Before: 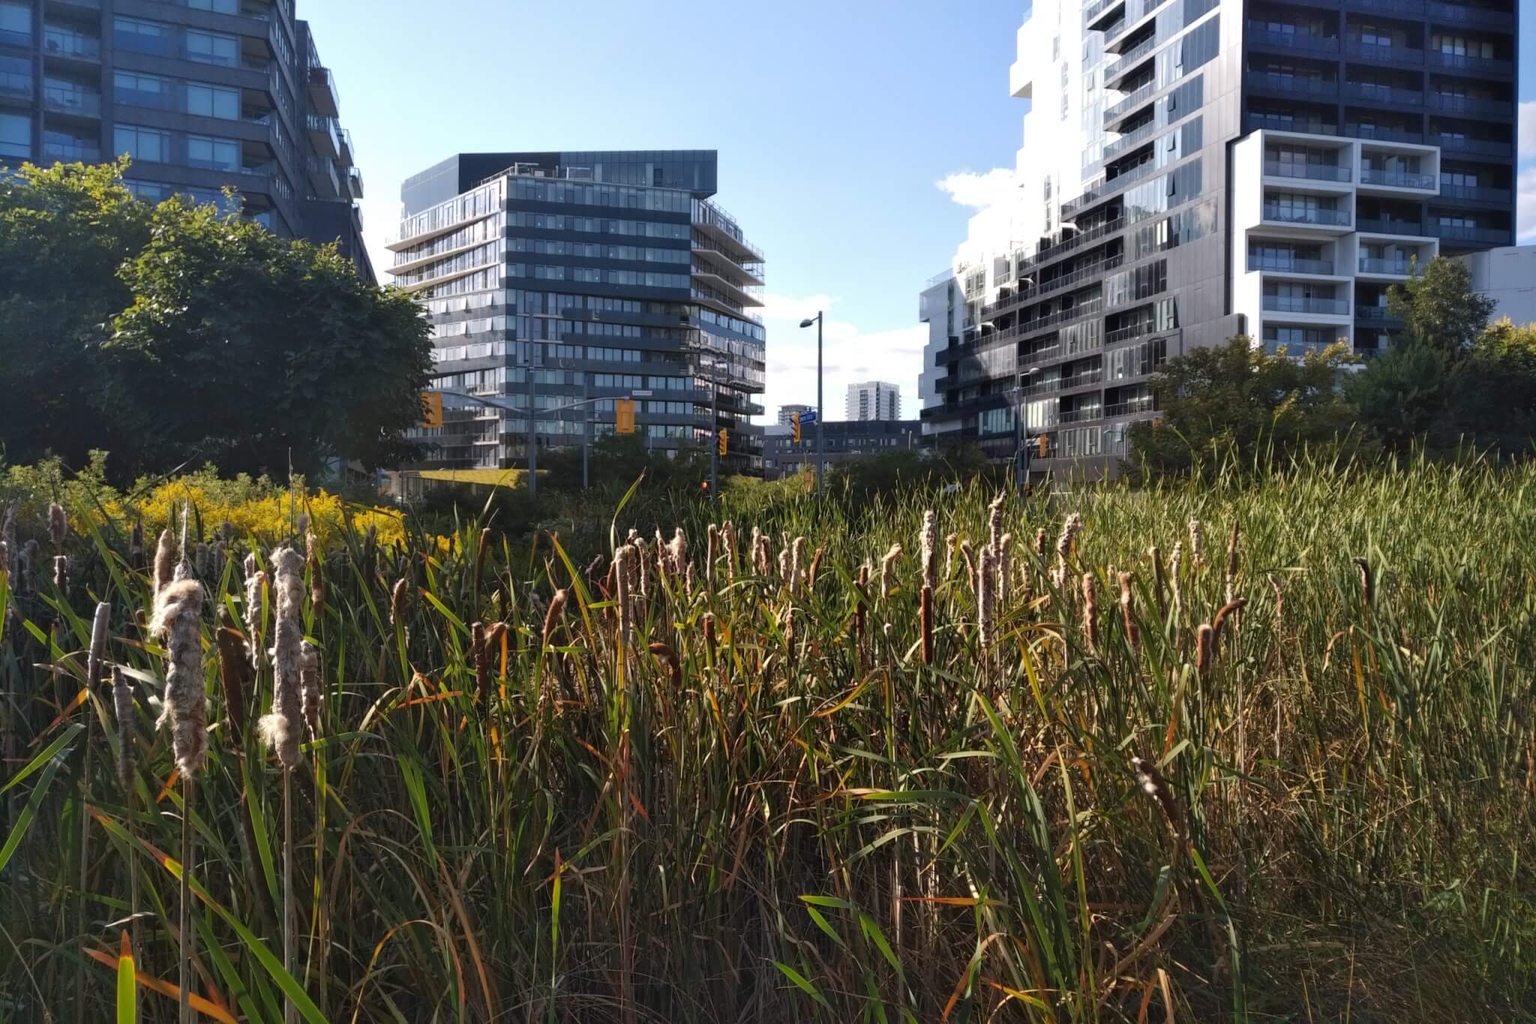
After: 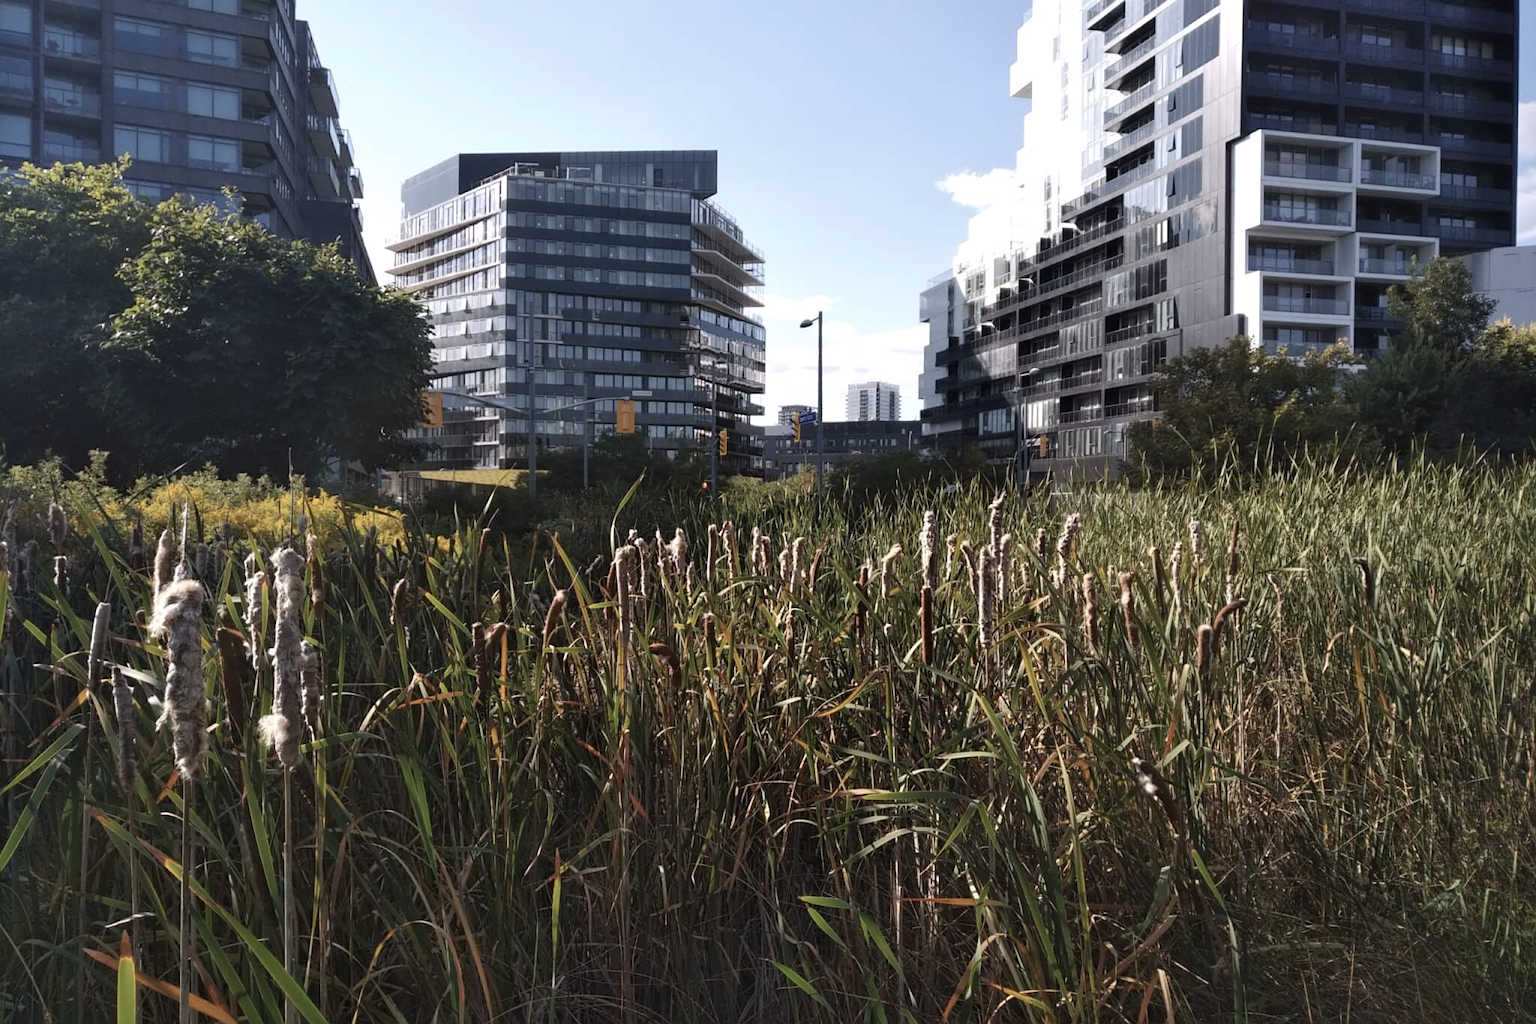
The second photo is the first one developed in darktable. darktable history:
contrast brightness saturation: contrast 0.1, saturation -0.36
white balance: red 1.009, blue 1.027
tone equalizer: on, module defaults
sharpen: amount 0.2
